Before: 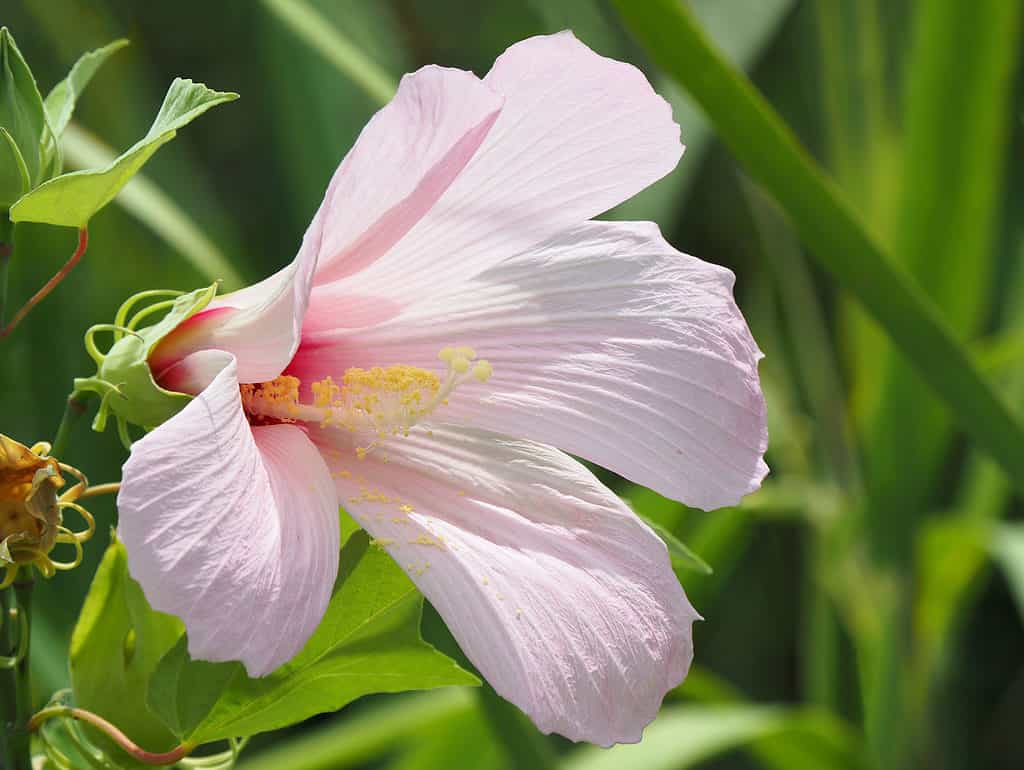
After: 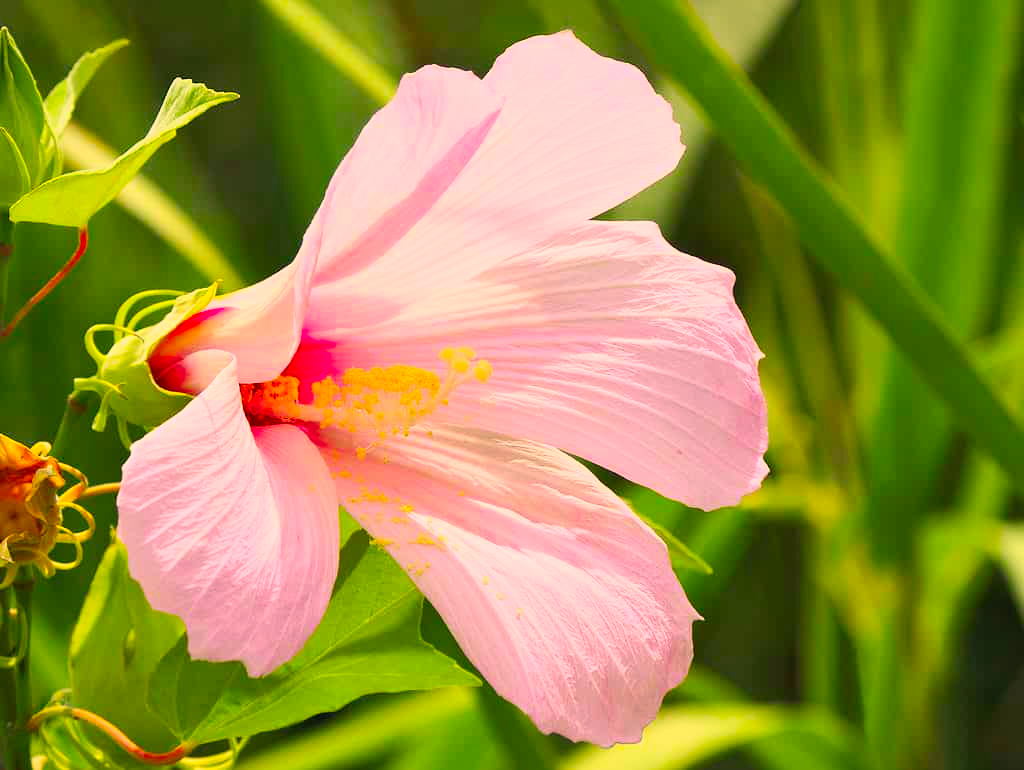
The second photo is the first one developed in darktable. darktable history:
contrast brightness saturation: contrast 0.202, brightness 0.196, saturation 0.818
color correction: highlights a* 22.41, highlights b* 22.01
shadows and highlights: shadows 20.93, highlights -35.87, soften with gaussian
